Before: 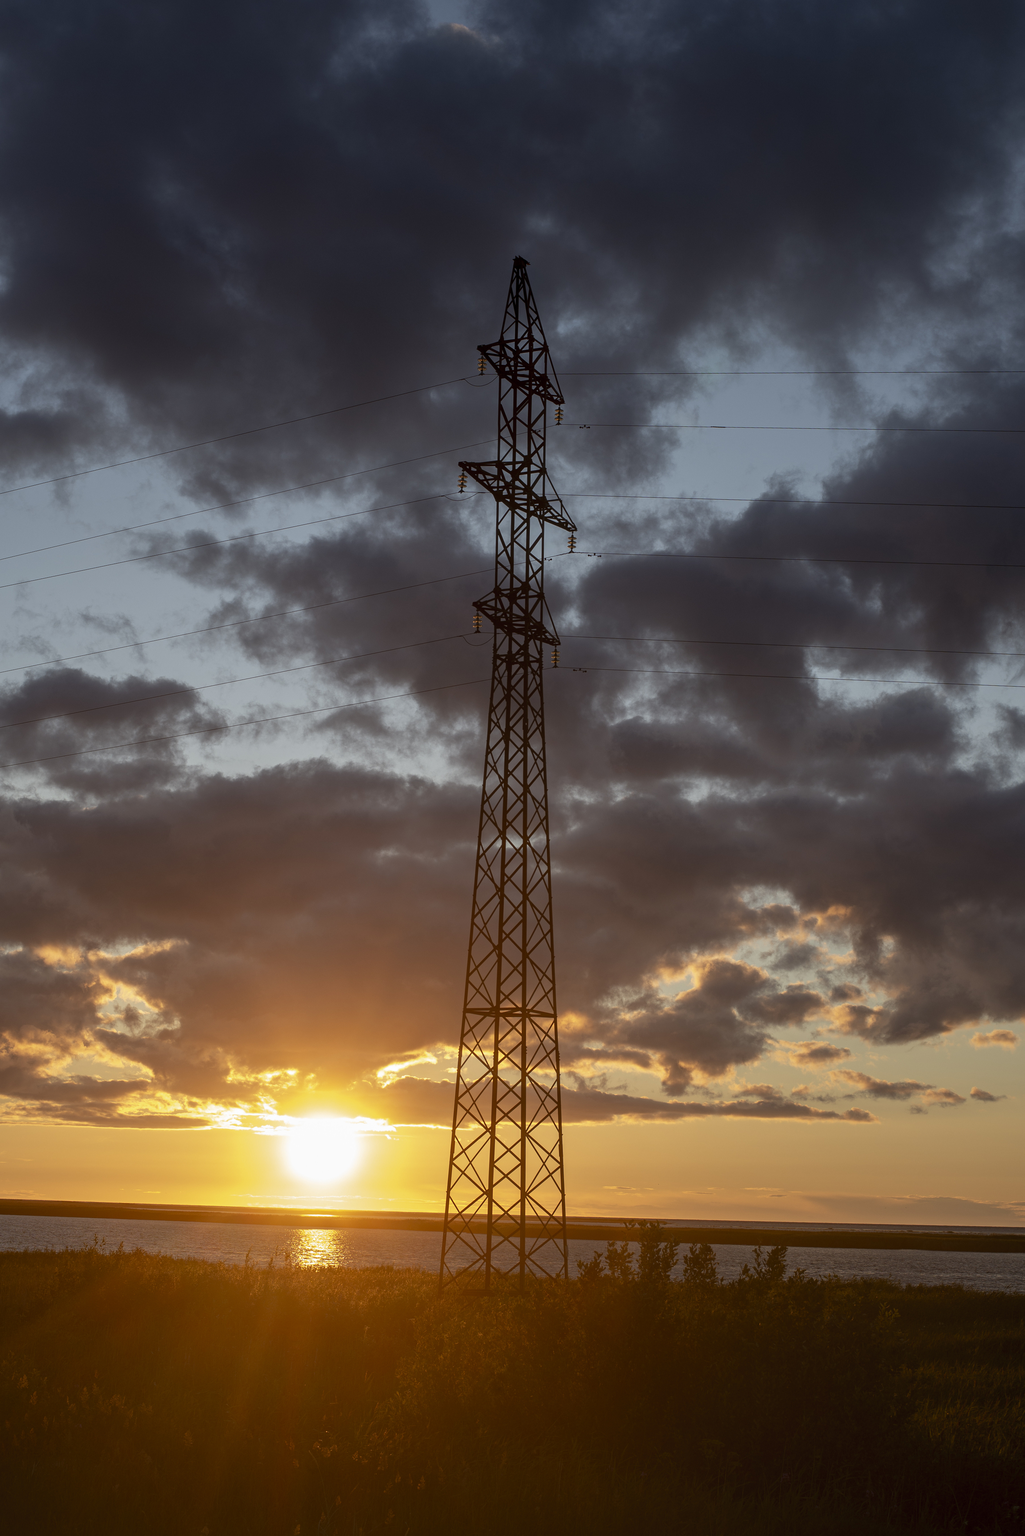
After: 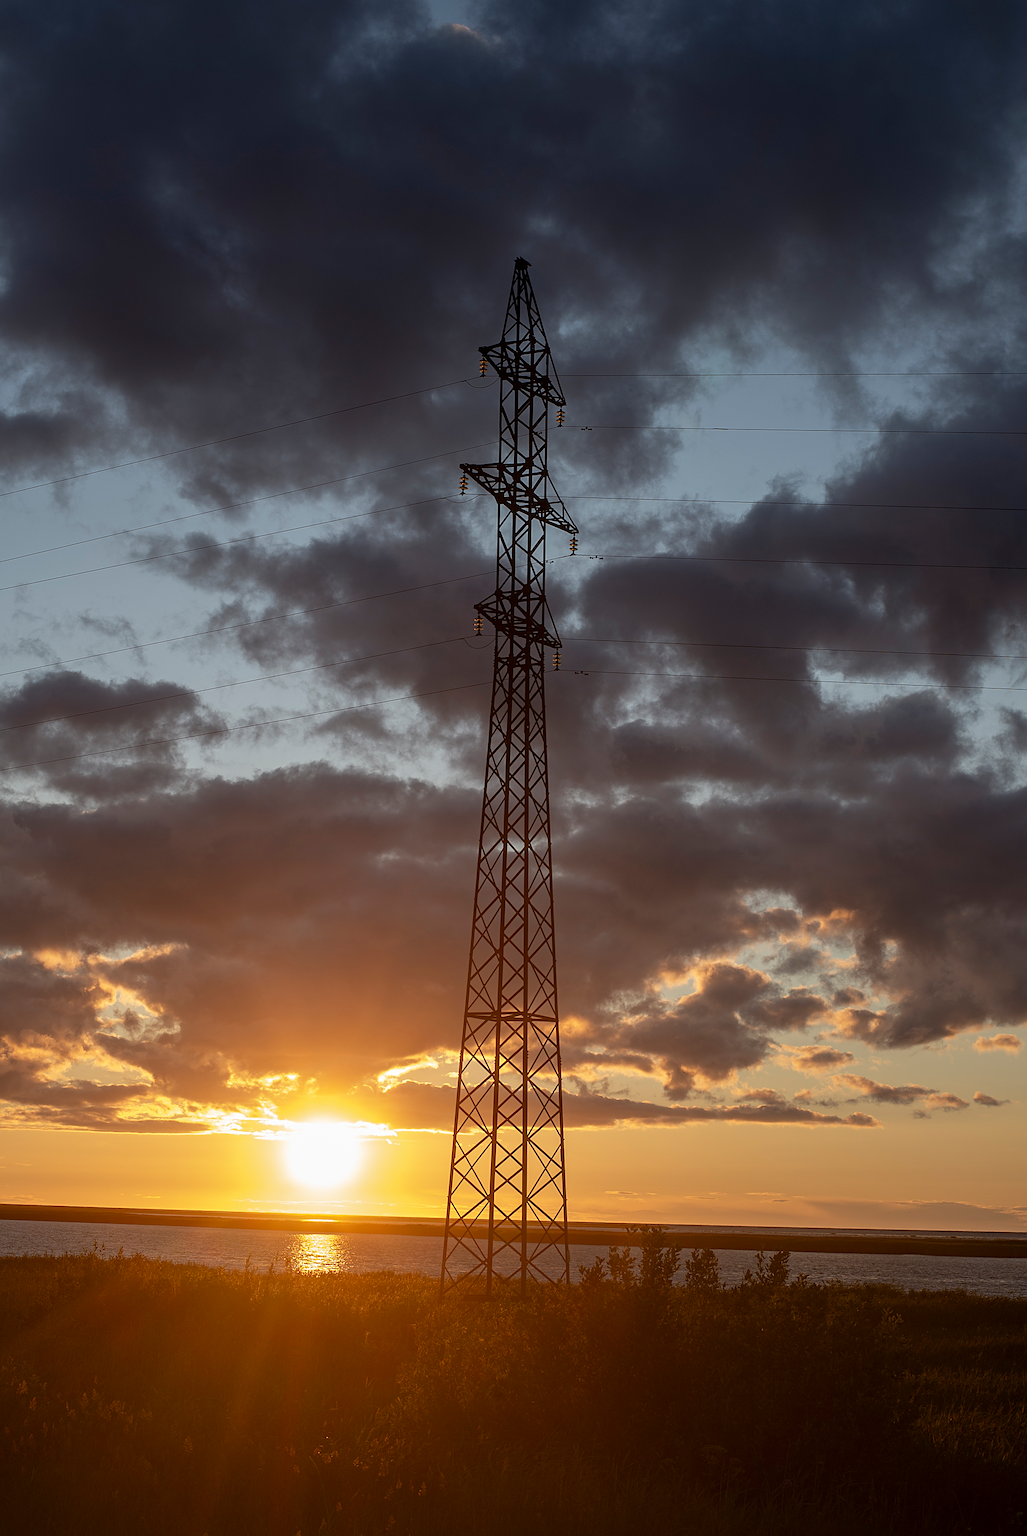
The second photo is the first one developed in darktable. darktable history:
crop: left 0.139%
sharpen: on, module defaults
